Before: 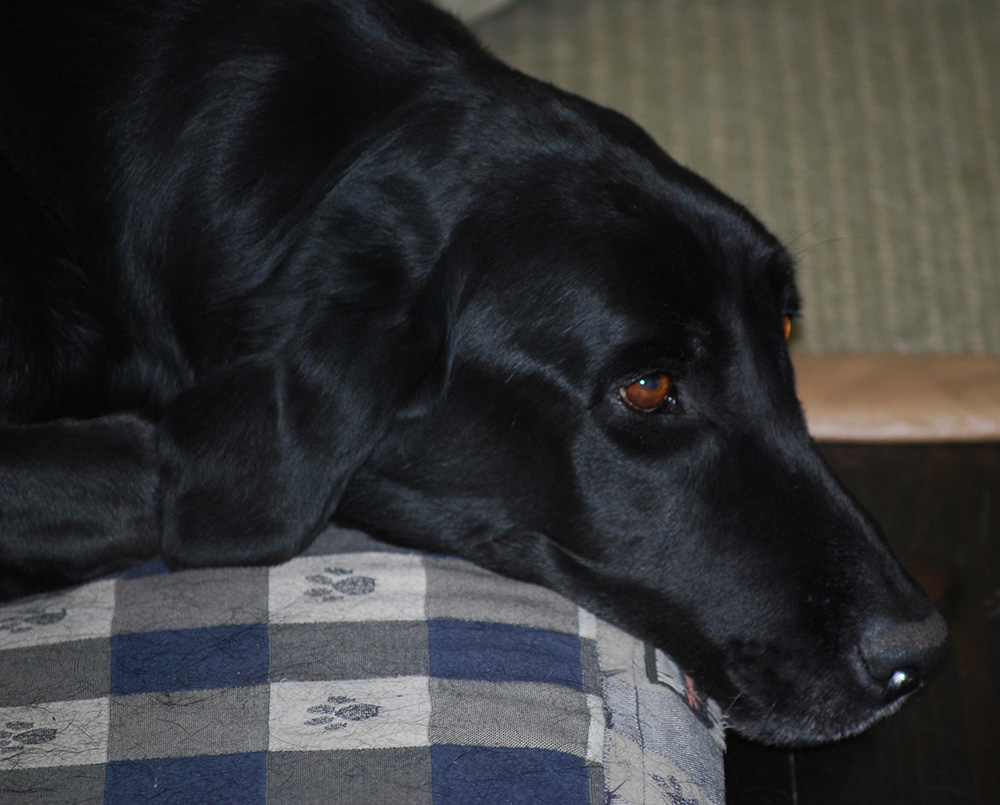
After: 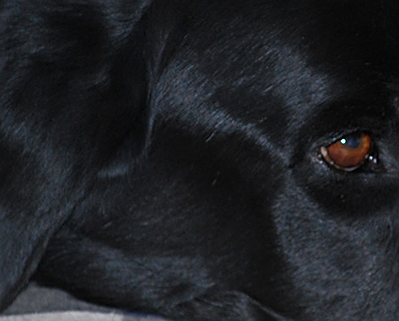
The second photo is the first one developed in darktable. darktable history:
crop: left 30%, top 30%, right 30%, bottom 30%
sharpen: on, module defaults
